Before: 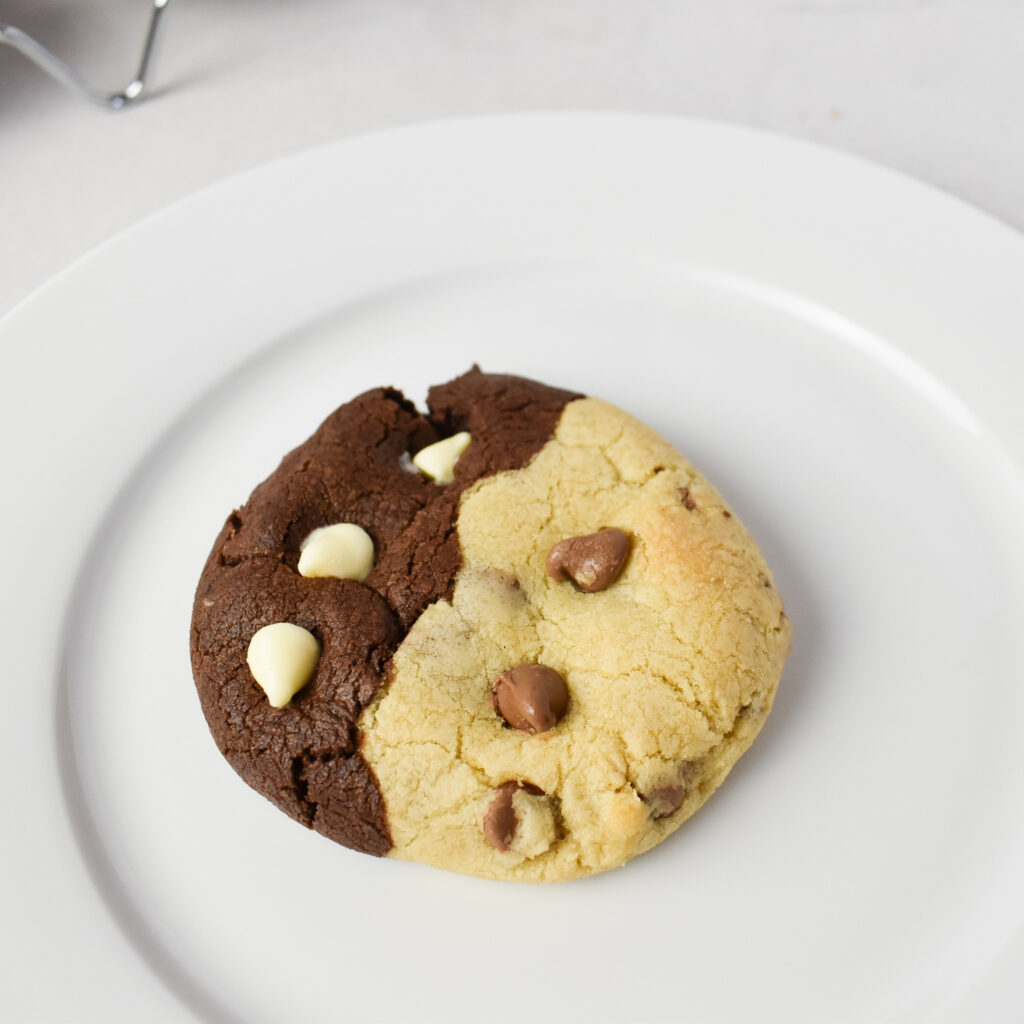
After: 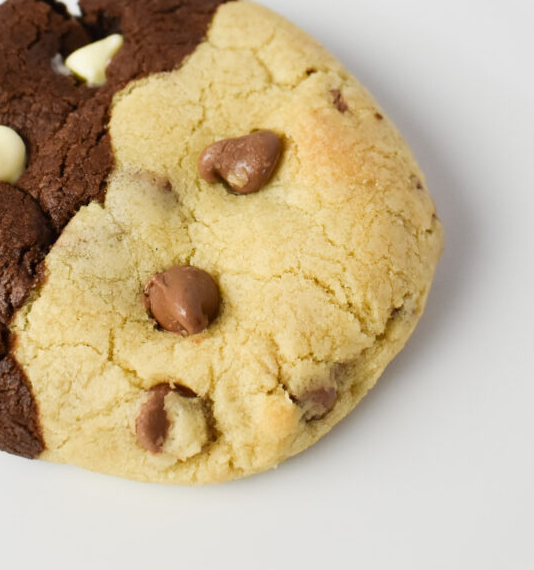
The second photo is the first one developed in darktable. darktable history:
crop: left 34.015%, top 38.906%, right 13.761%, bottom 5.361%
